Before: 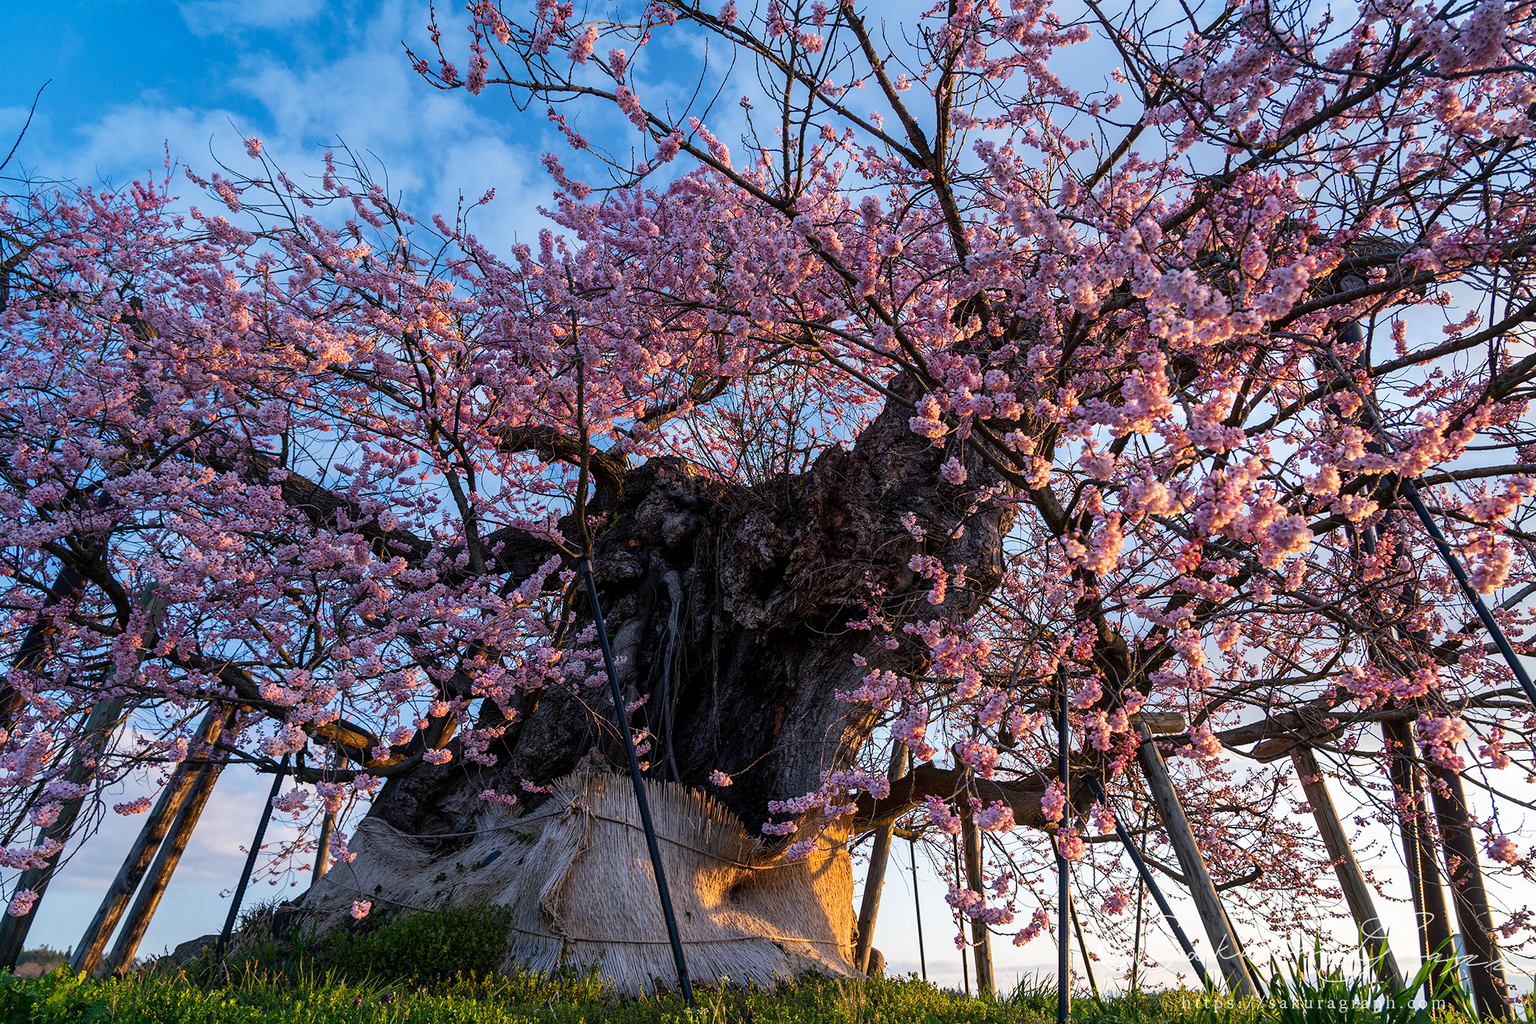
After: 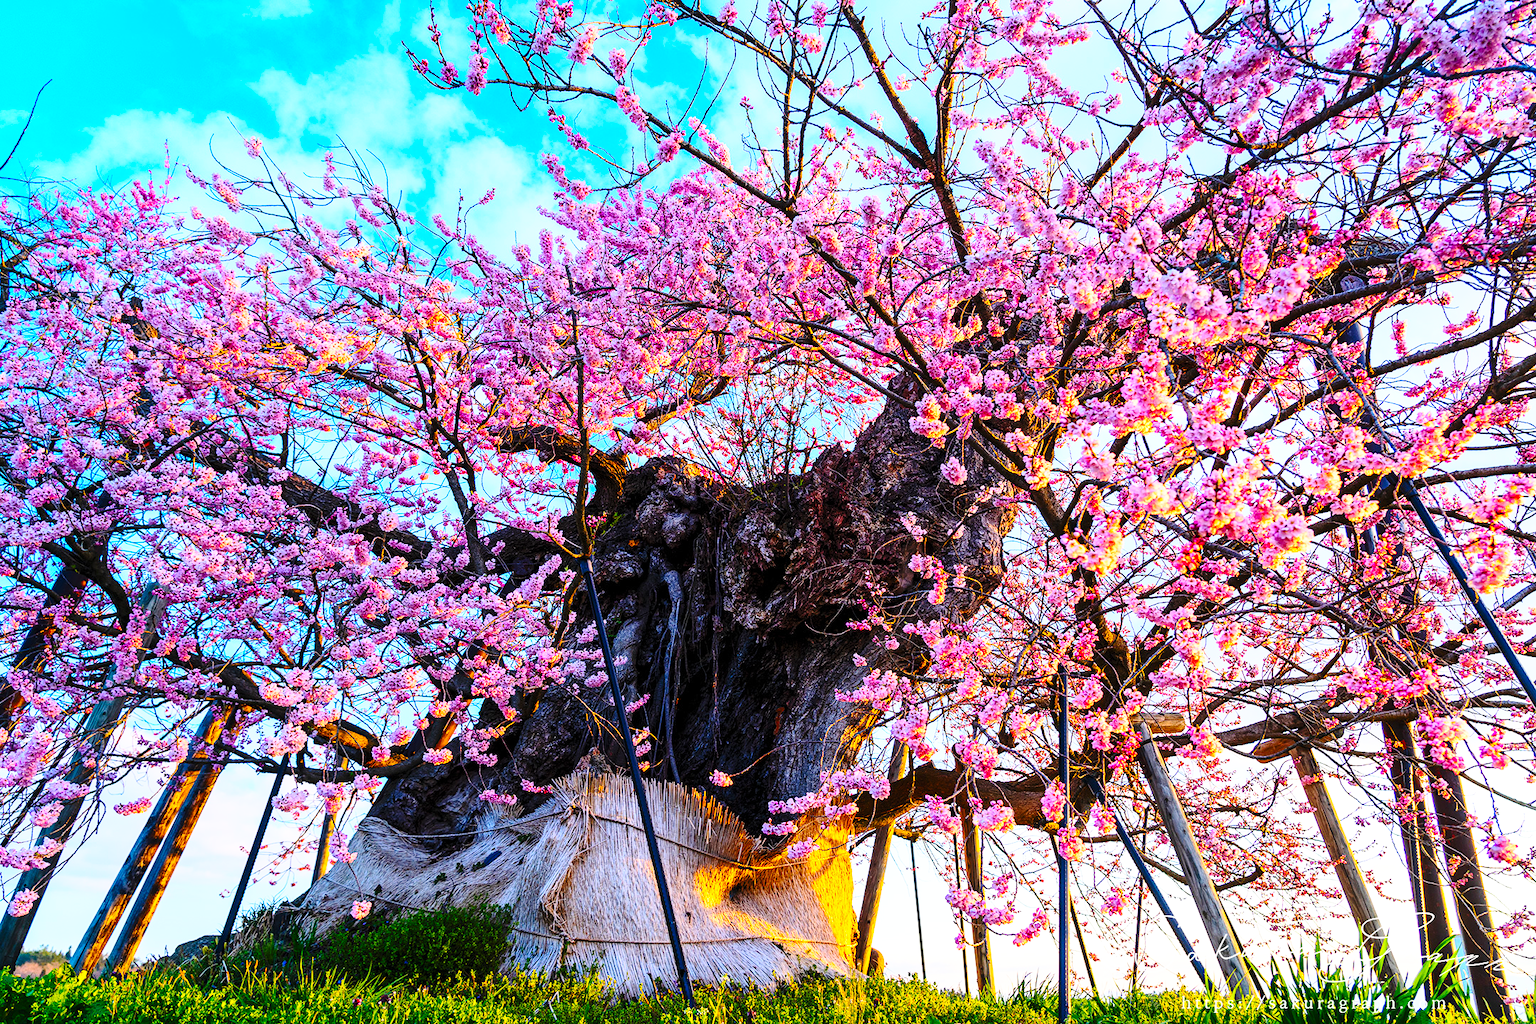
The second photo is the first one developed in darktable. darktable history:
tone equalizer: -8 EV -0.577 EV
base curve: curves: ch0 [(0, 0) (0.028, 0.03) (0.121, 0.232) (0.46, 0.748) (0.859, 0.968) (1, 1)], preserve colors none
contrast brightness saturation: contrast 0.196, brightness 0.159, saturation 0.227
color balance rgb: highlights gain › luminance 14.522%, perceptual saturation grading › global saturation 37.093%, perceptual saturation grading › shadows 34.87%, perceptual brilliance grading › mid-tones 9.025%, perceptual brilliance grading › shadows 14.519%
